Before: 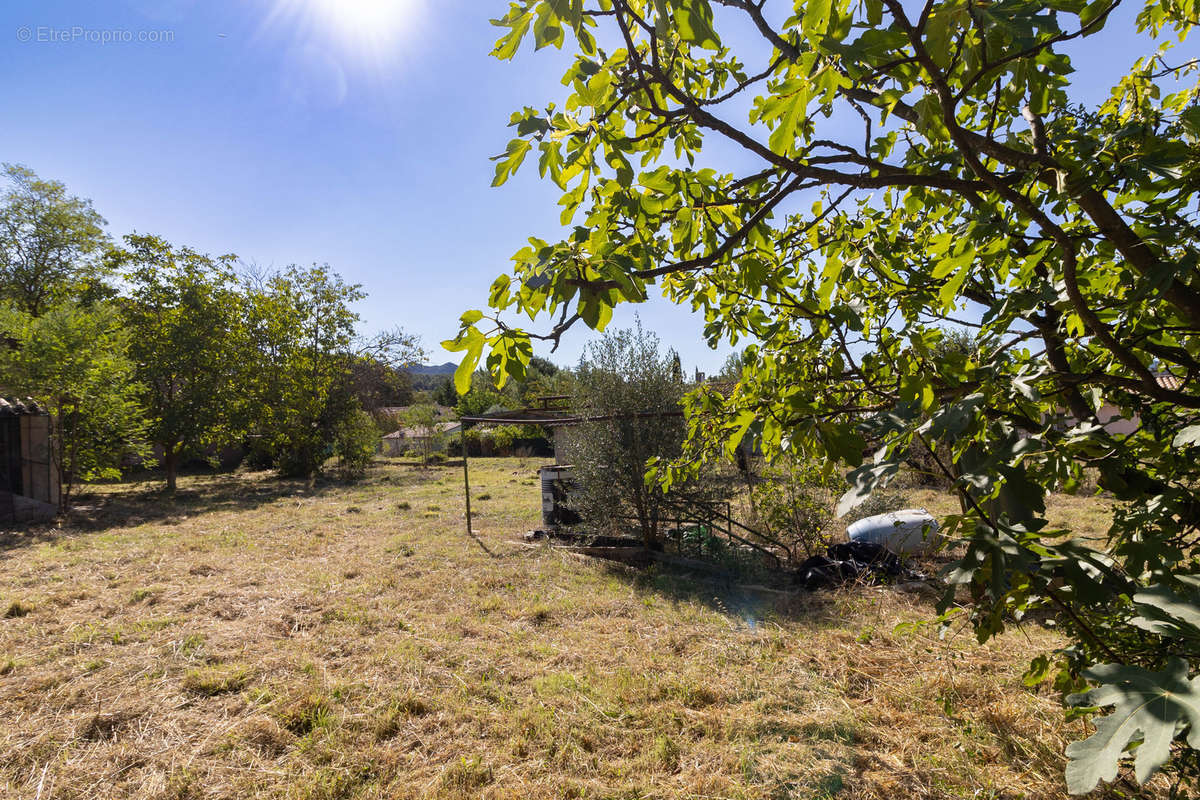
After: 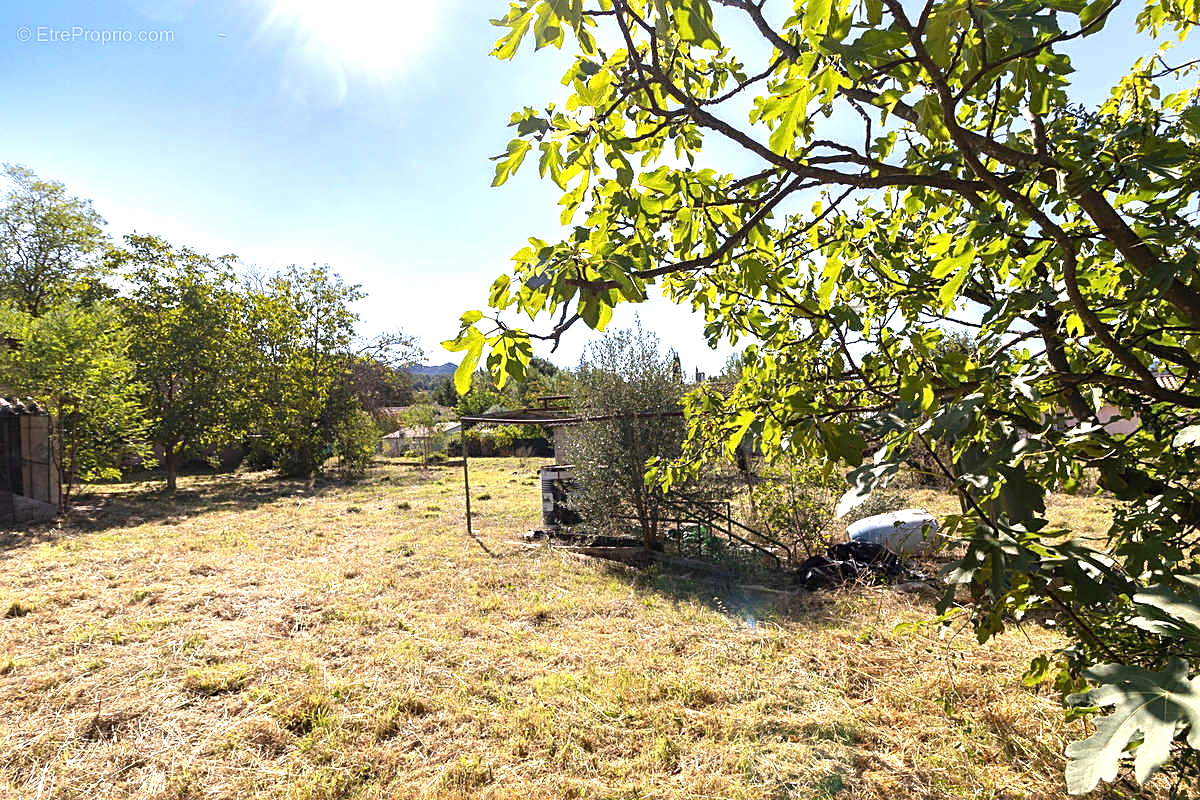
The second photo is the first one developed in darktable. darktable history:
sharpen: on, module defaults
exposure: black level correction 0, exposure 0.9 EV, compensate highlight preservation false
